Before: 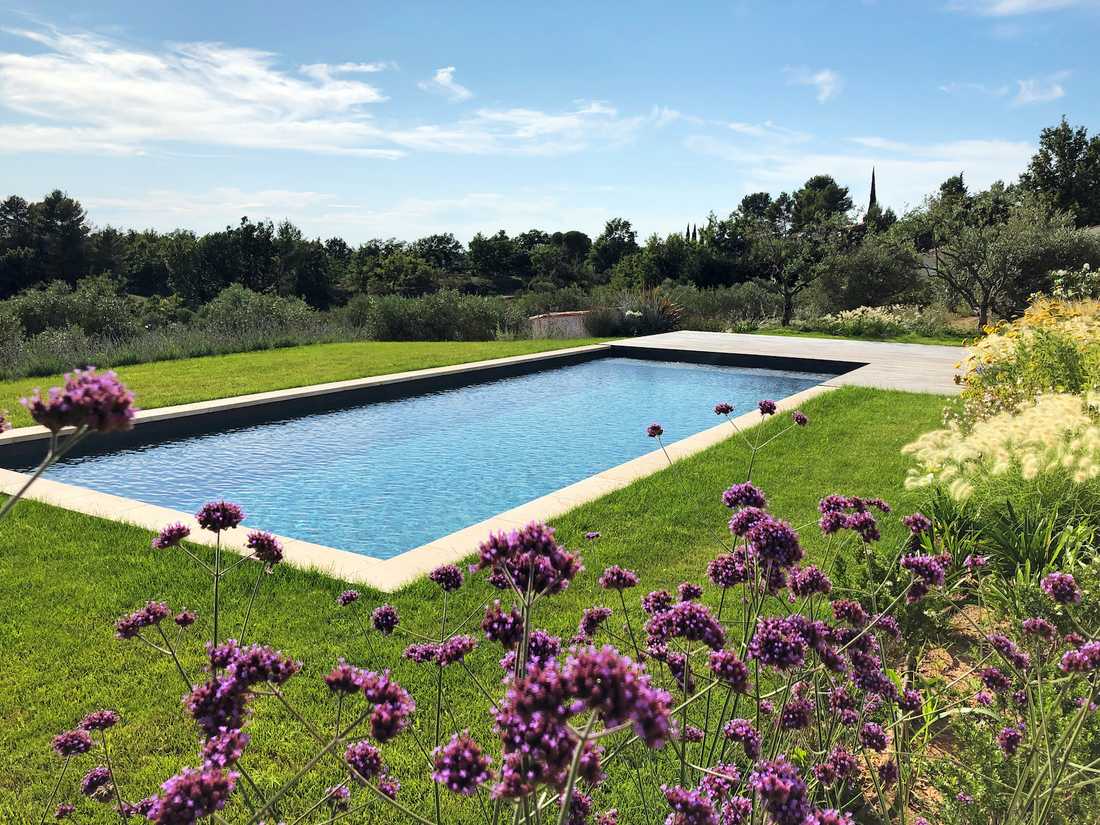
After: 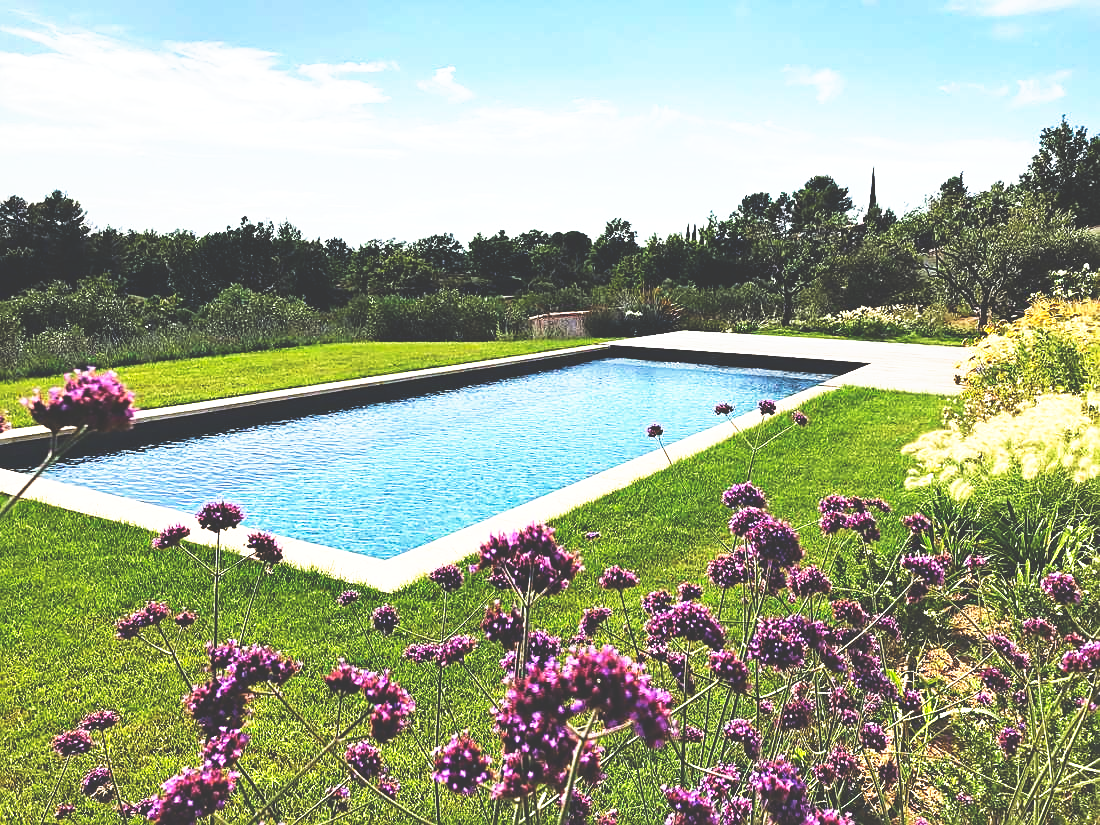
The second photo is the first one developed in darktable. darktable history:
sharpen: on, module defaults
base curve: curves: ch0 [(0, 0.036) (0.007, 0.037) (0.604, 0.887) (1, 1)], preserve colors none
velvia: on, module defaults
exposure: exposure 0.204 EV, compensate exposure bias true, compensate highlight preservation false
